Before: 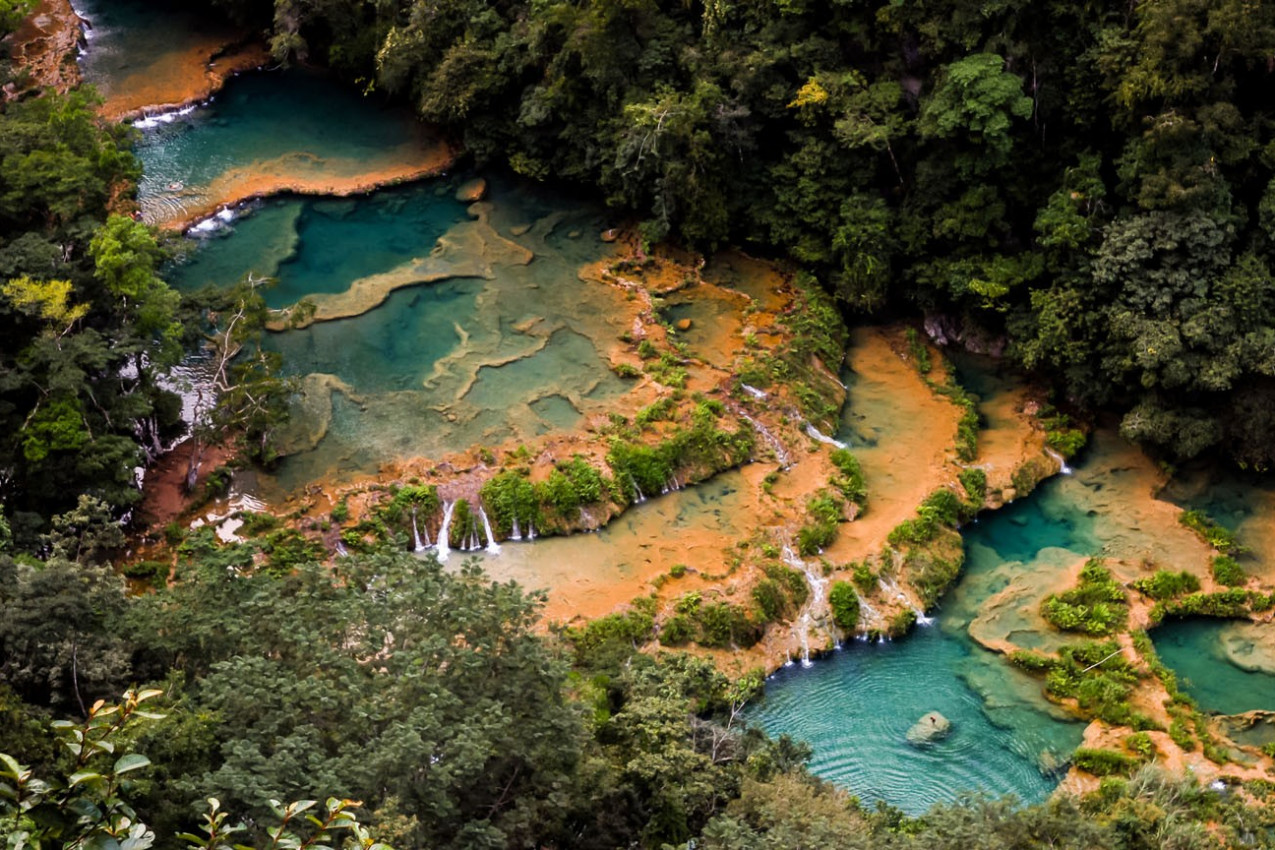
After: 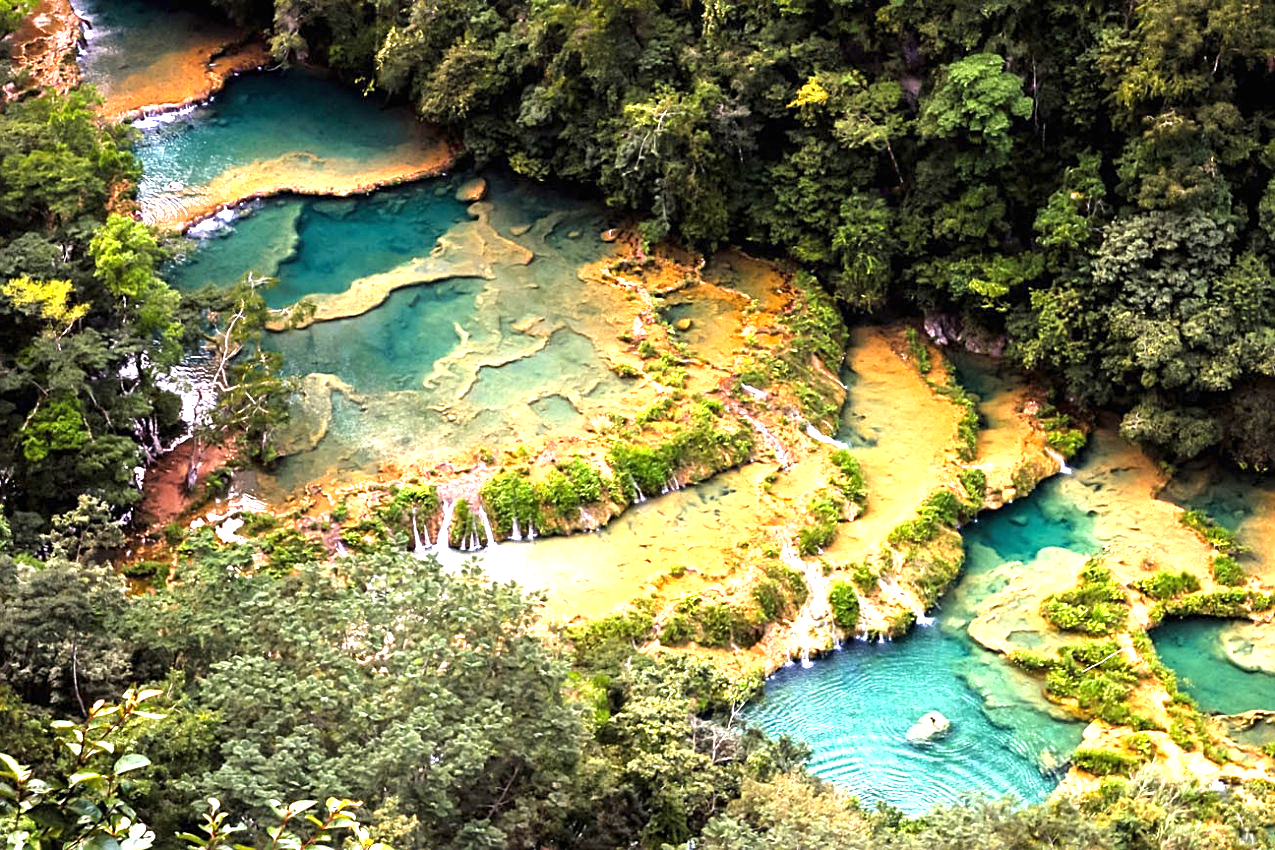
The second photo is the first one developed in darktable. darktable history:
sharpen: on, module defaults
exposure: black level correction 0, exposure 1.669 EV, compensate highlight preservation false
